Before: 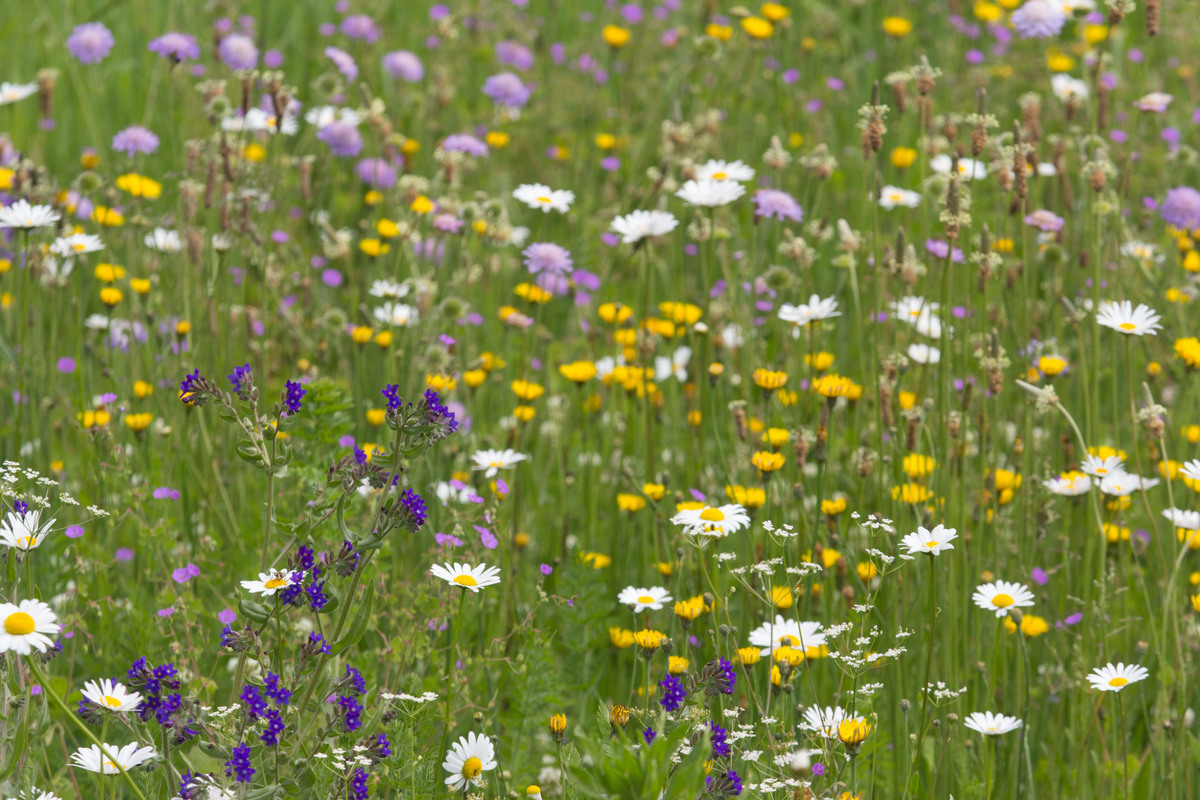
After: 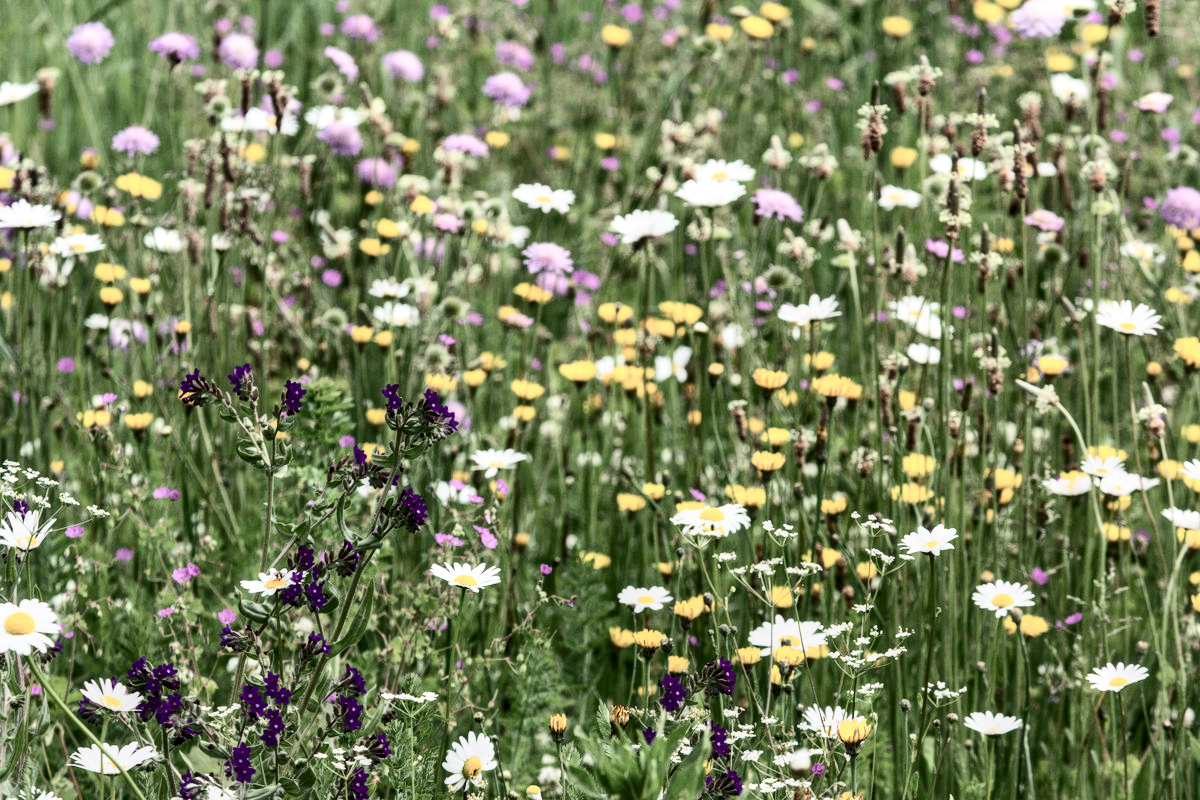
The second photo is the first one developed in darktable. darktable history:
filmic rgb: black relative exposure -3.92 EV, white relative exposure 3.14 EV, hardness 2.87
color contrast: blue-yellow contrast 0.7
local contrast: on, module defaults
contrast brightness saturation: contrast 0.5, saturation -0.1
